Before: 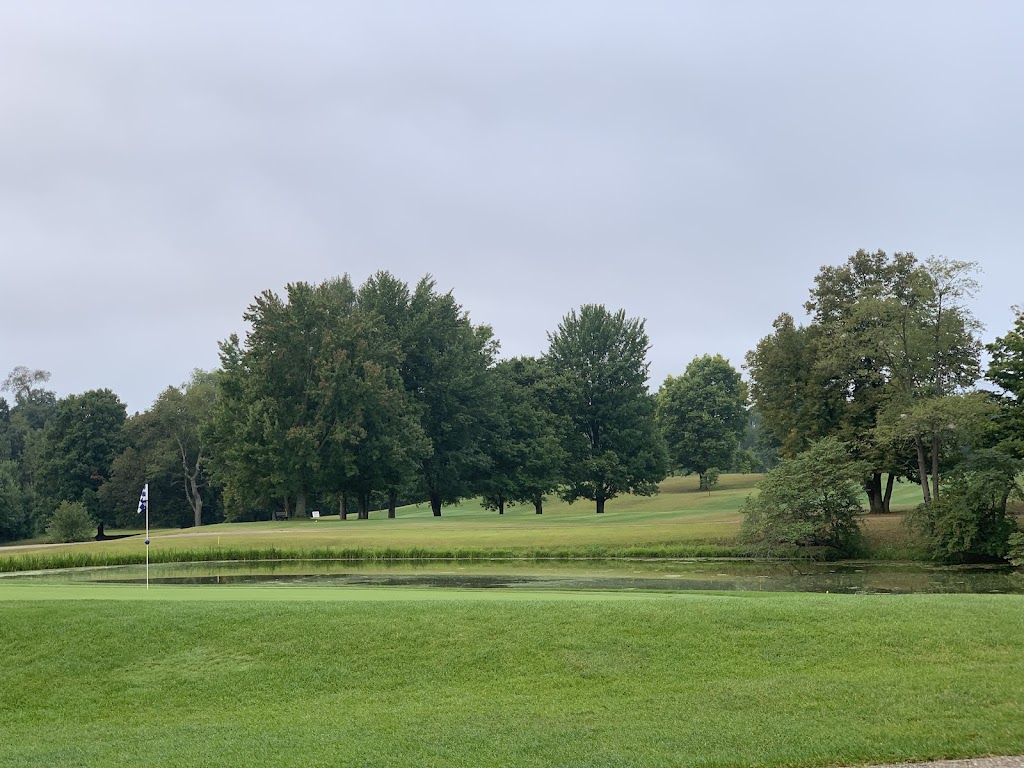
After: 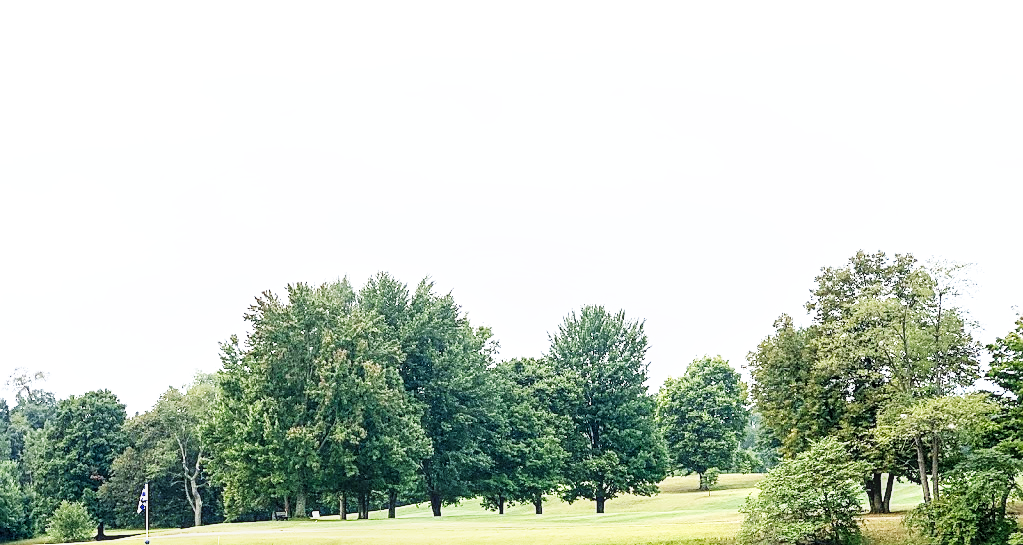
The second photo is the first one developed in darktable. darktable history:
crop: right 0.001%, bottom 28.991%
exposure: black level correction 0, exposure 0.693 EV, compensate exposure bias true, compensate highlight preservation false
base curve: curves: ch0 [(0, 0) (0.007, 0.004) (0.027, 0.03) (0.046, 0.07) (0.207, 0.54) (0.442, 0.872) (0.673, 0.972) (1, 1)], preserve colors none
sharpen: on, module defaults
local contrast: on, module defaults
